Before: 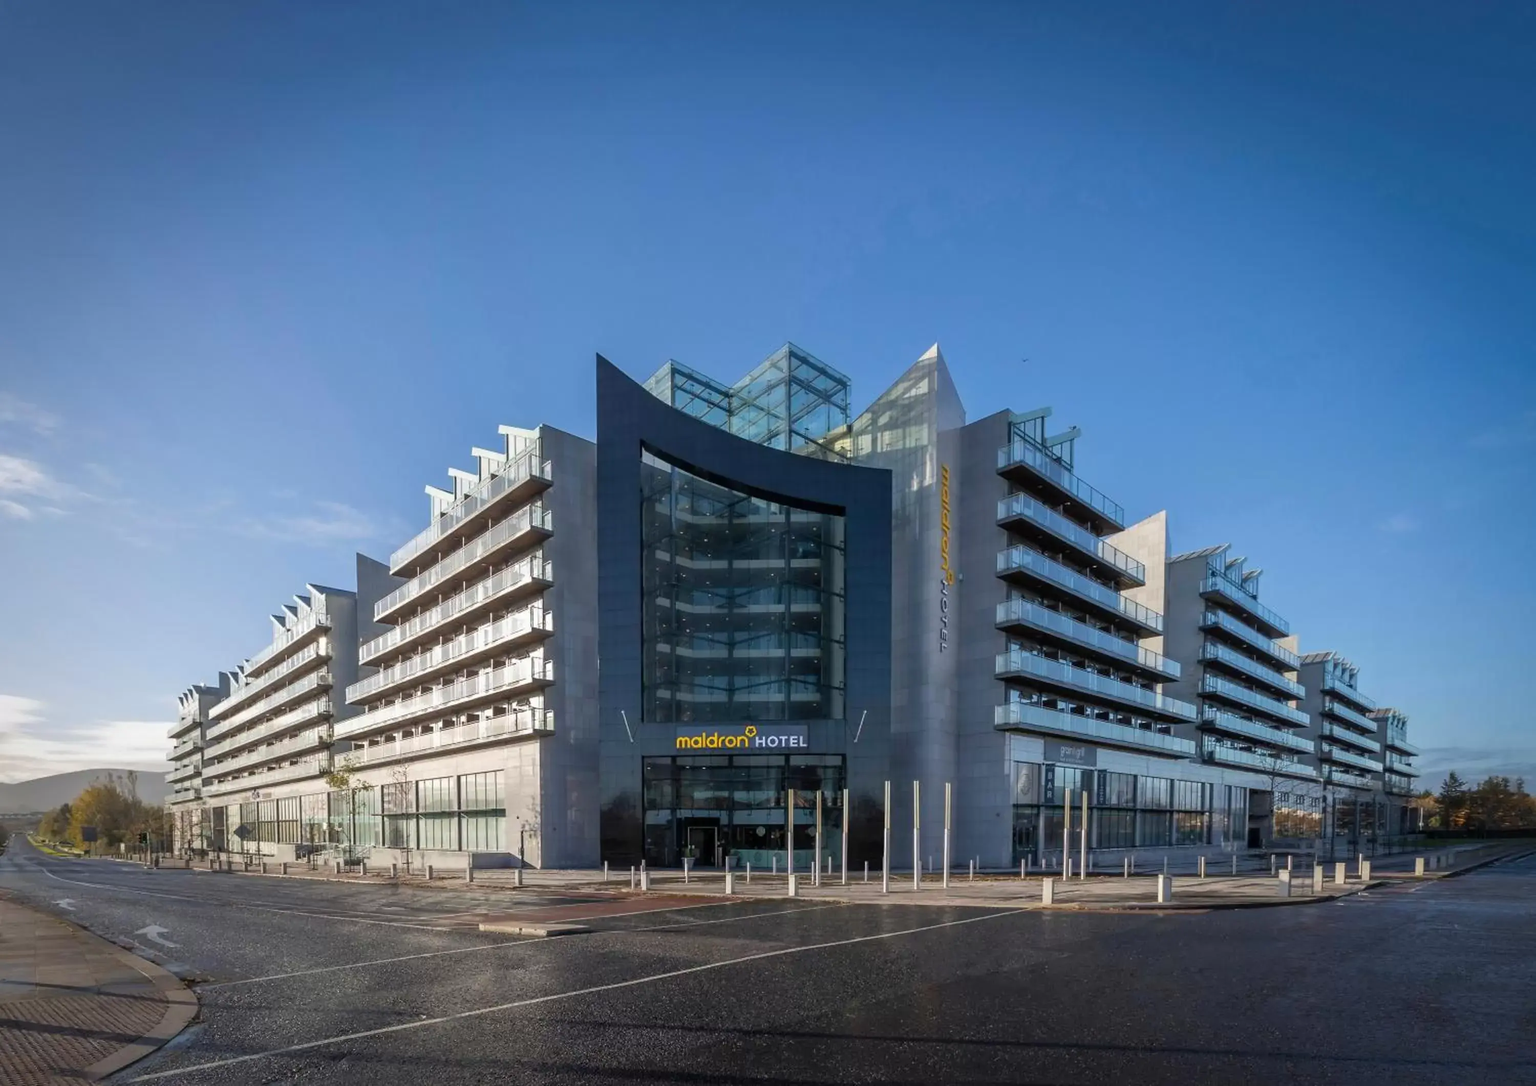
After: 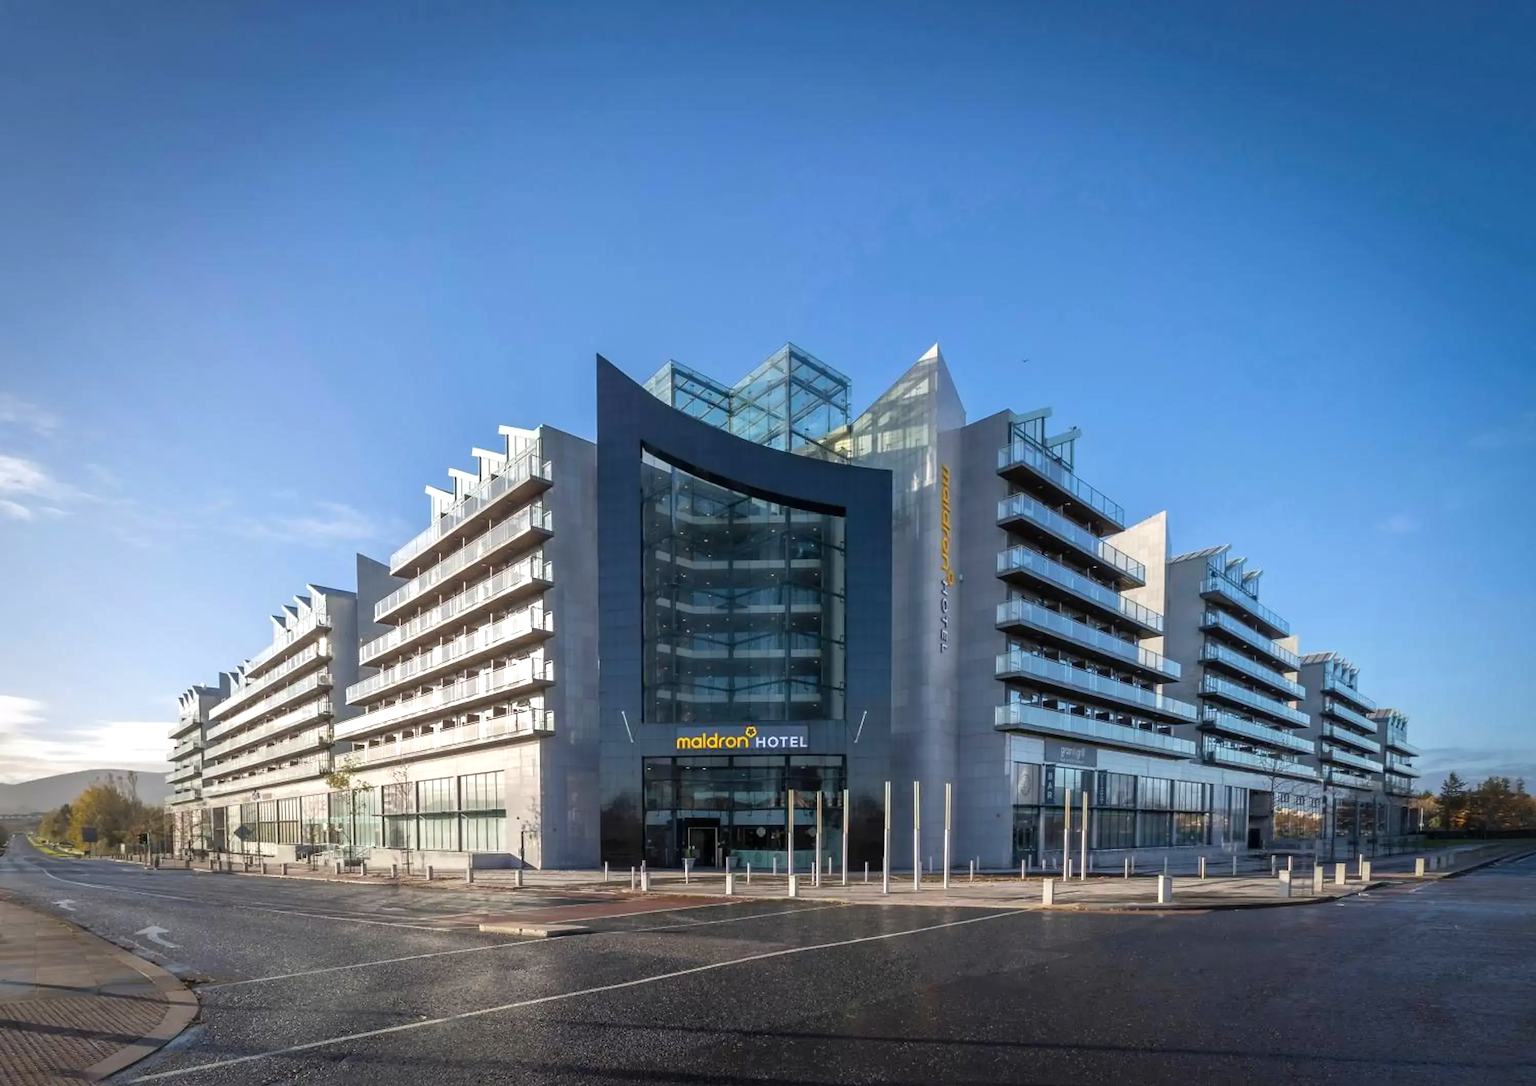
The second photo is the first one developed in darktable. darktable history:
exposure: exposure 0.362 EV, compensate exposure bias true, compensate highlight preservation false
